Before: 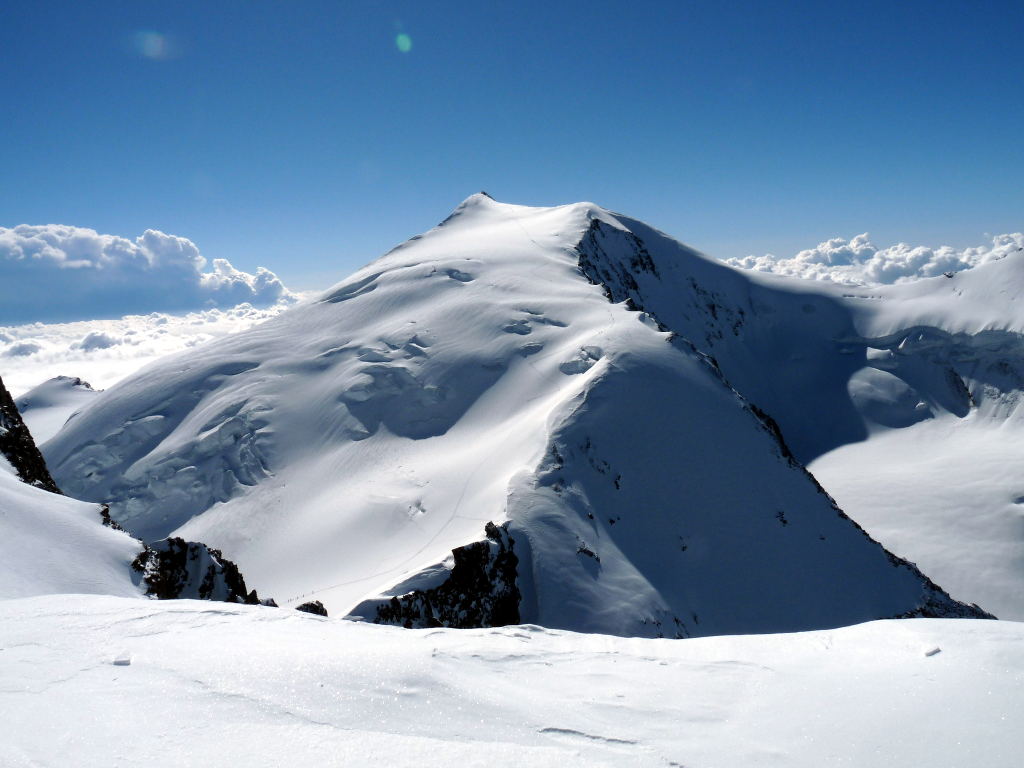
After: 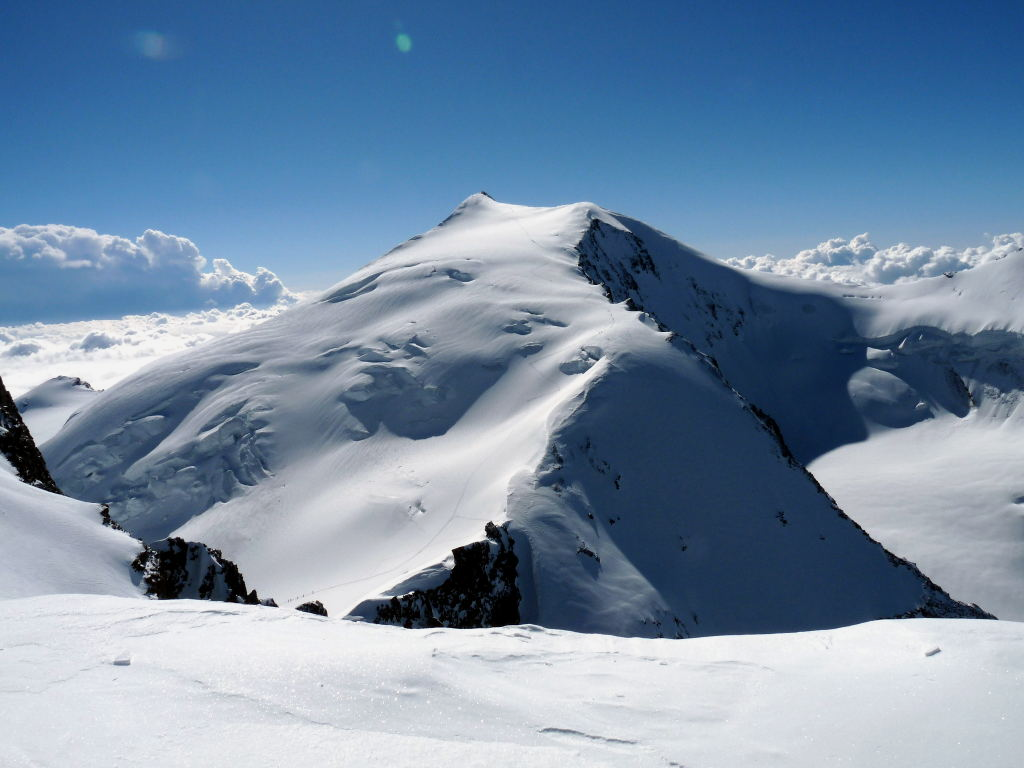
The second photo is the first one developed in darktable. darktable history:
exposure: exposure -0.142 EV, compensate highlight preservation false
